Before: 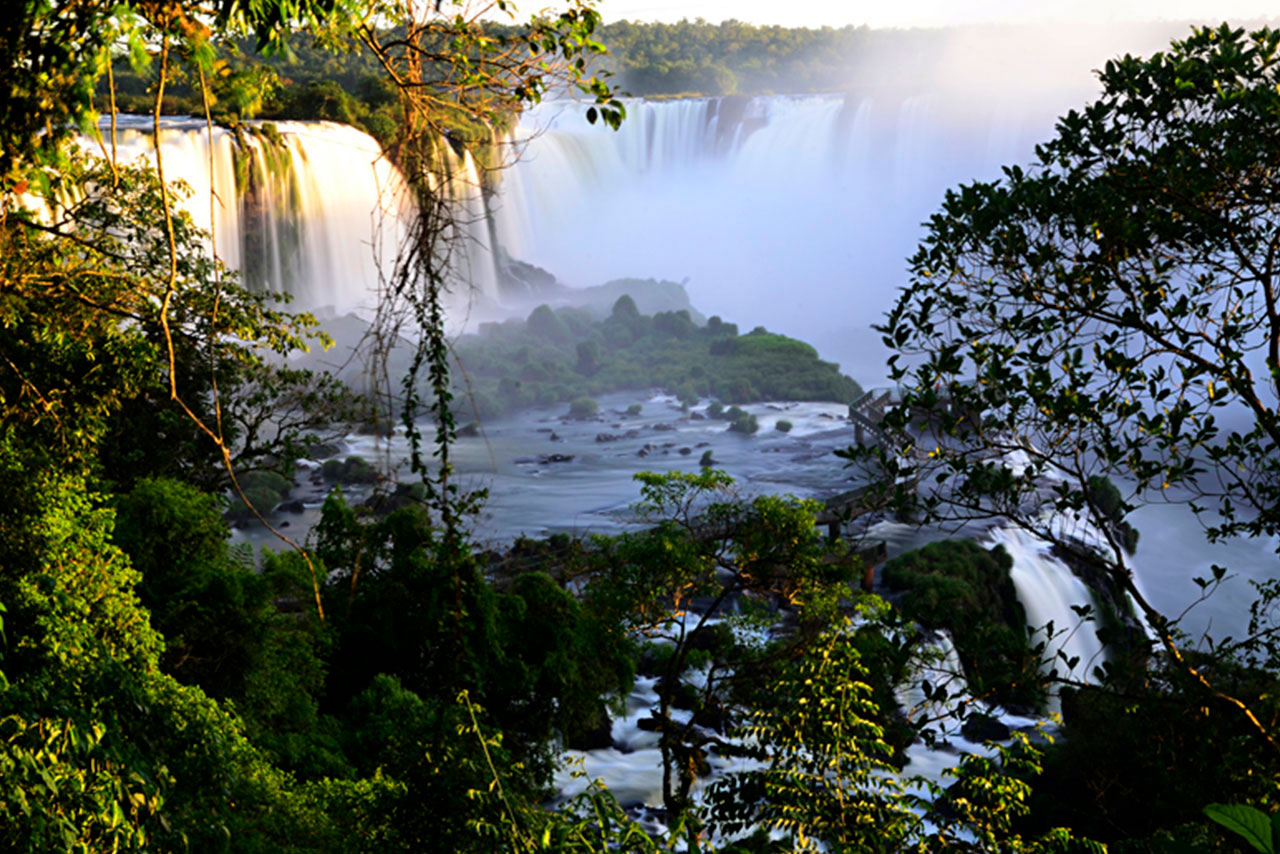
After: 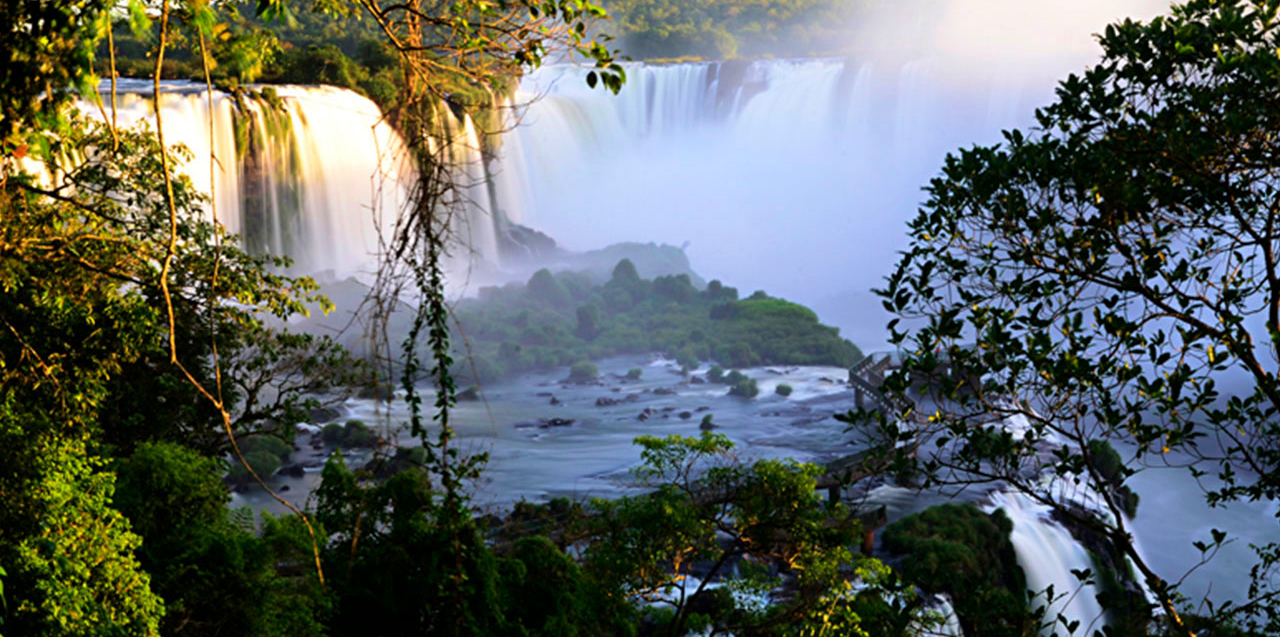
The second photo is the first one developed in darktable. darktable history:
velvia: on, module defaults
crop: top 4.312%, bottom 21.043%
